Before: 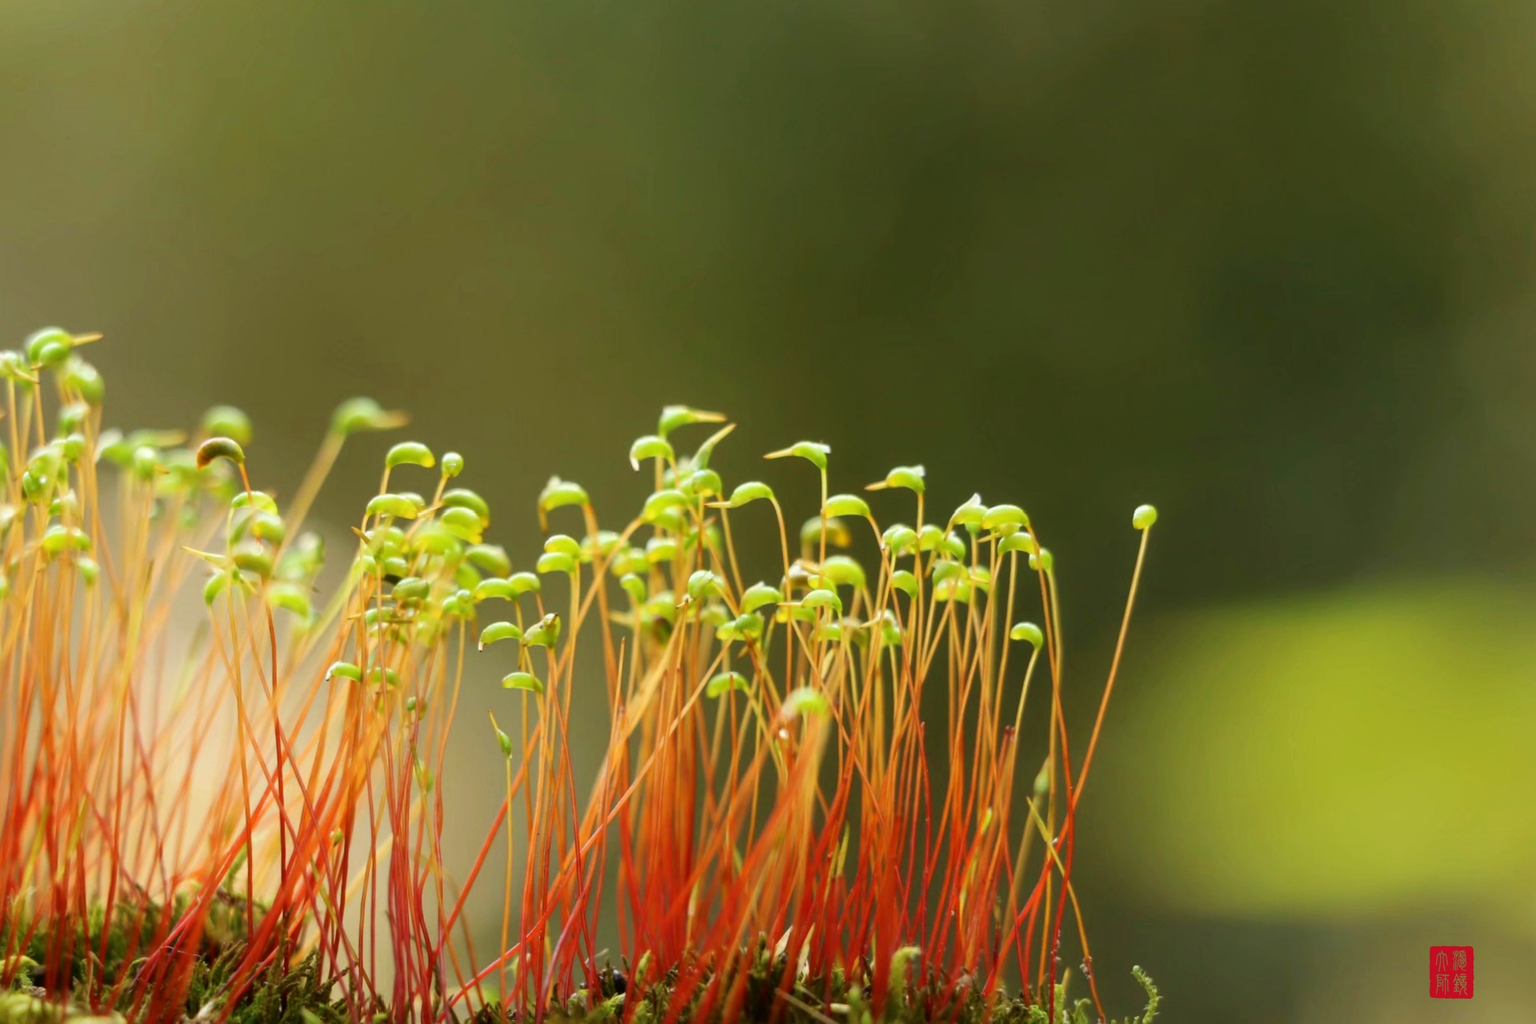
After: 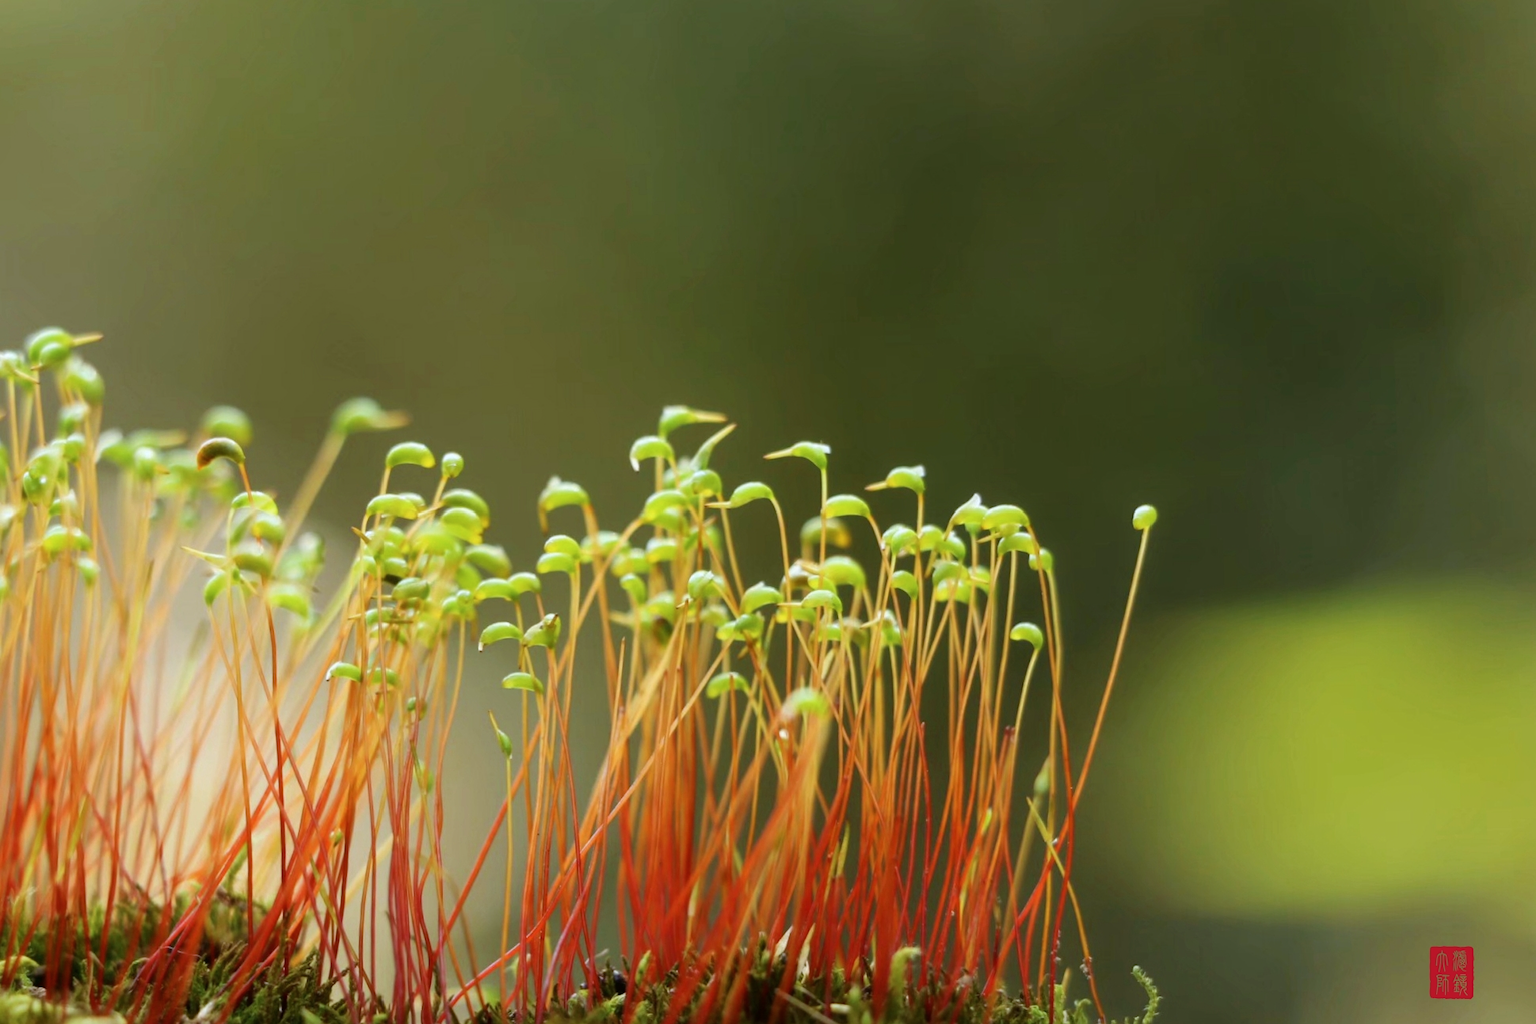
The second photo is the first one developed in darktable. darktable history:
white balance: red 0.954, blue 1.079
color zones: curves: ch0 [(0.25, 0.5) (0.428, 0.473) (0.75, 0.5)]; ch1 [(0.243, 0.479) (0.398, 0.452) (0.75, 0.5)]
